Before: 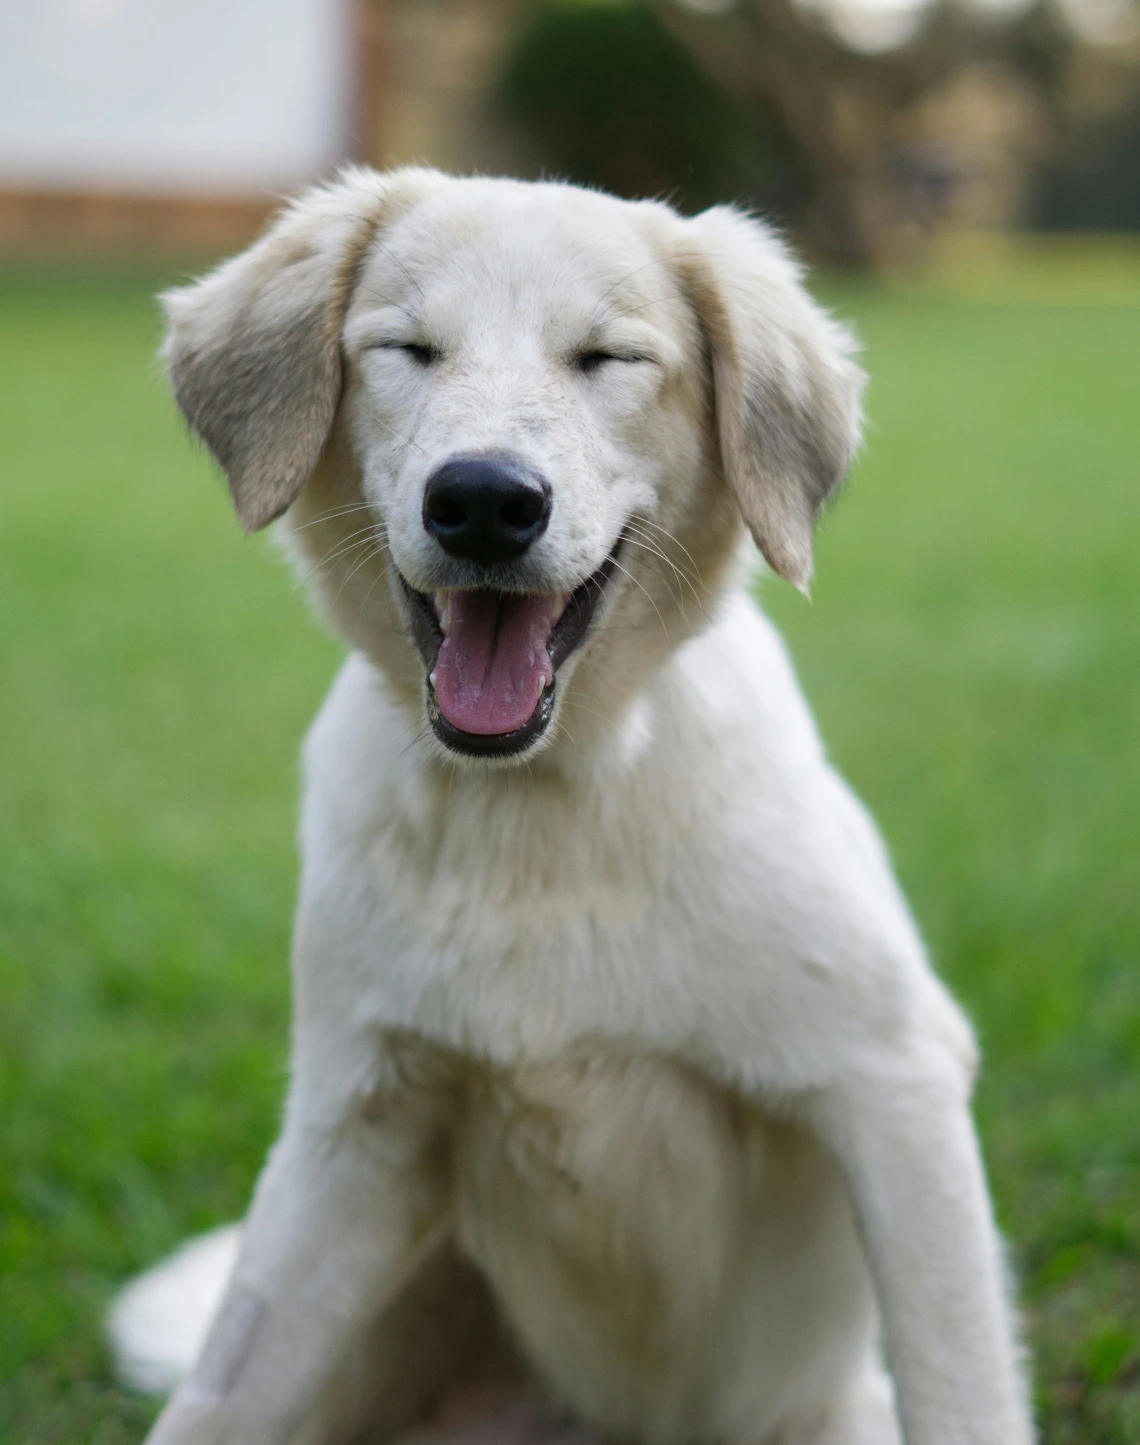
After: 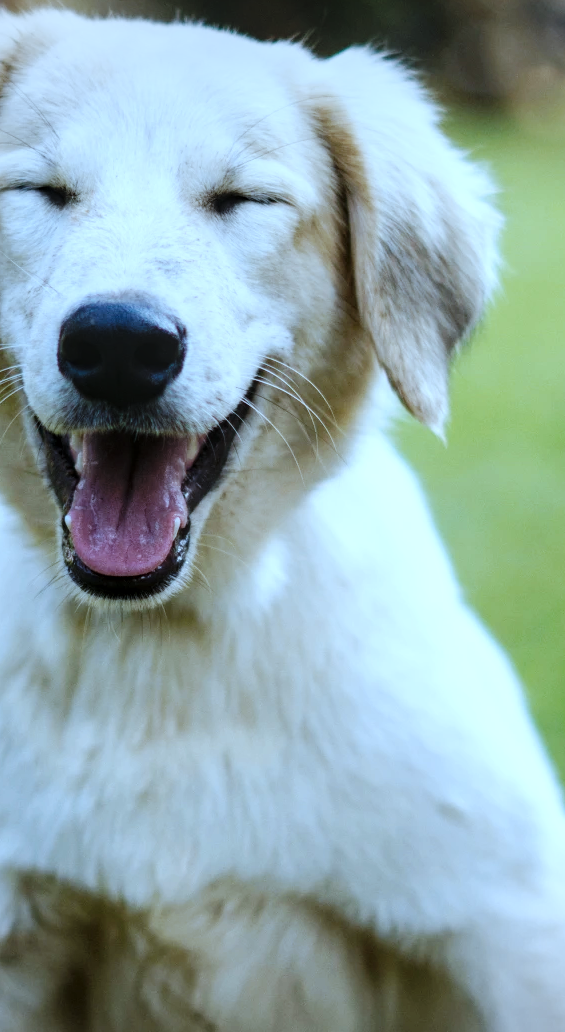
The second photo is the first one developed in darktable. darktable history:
color correction: highlights a* -9.73, highlights b* -21.22
local contrast: on, module defaults
crop: left 32.075%, top 10.976%, right 18.355%, bottom 17.596%
color contrast: green-magenta contrast 0.8, blue-yellow contrast 1.1, unbound 0
vignetting: fall-off radius 60.92%
color zones: curves: ch1 [(0.077, 0.436) (0.25, 0.5) (0.75, 0.5)]
base curve: curves: ch0 [(0, 0) (0.036, 0.025) (0.121, 0.166) (0.206, 0.329) (0.605, 0.79) (1, 1)], preserve colors none
